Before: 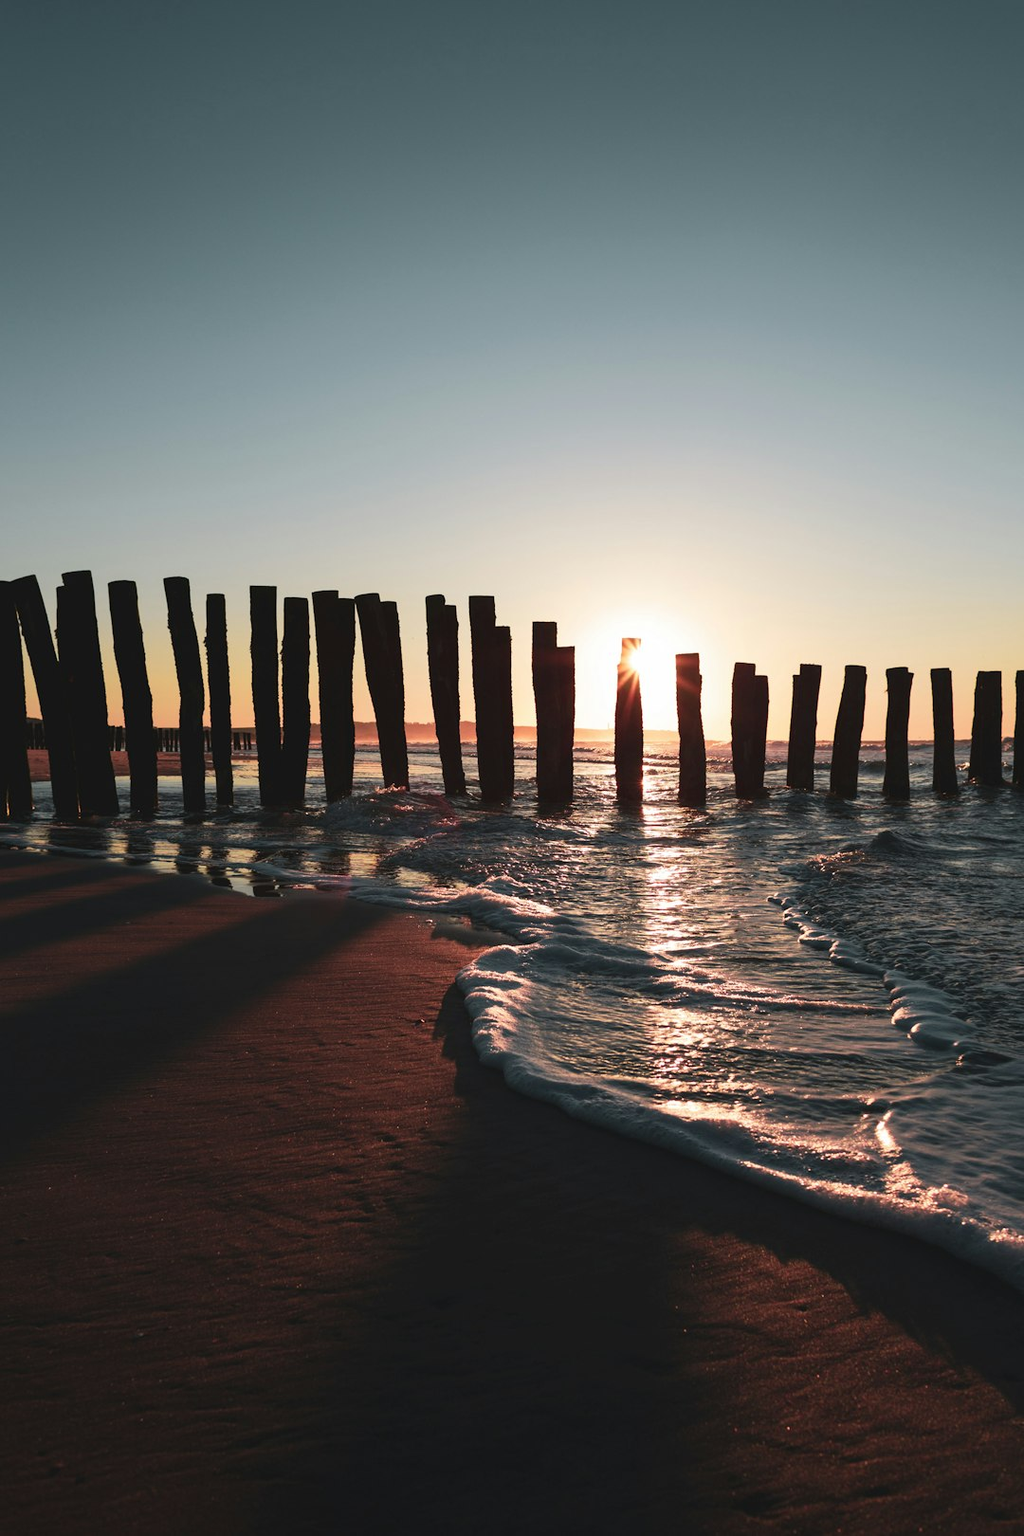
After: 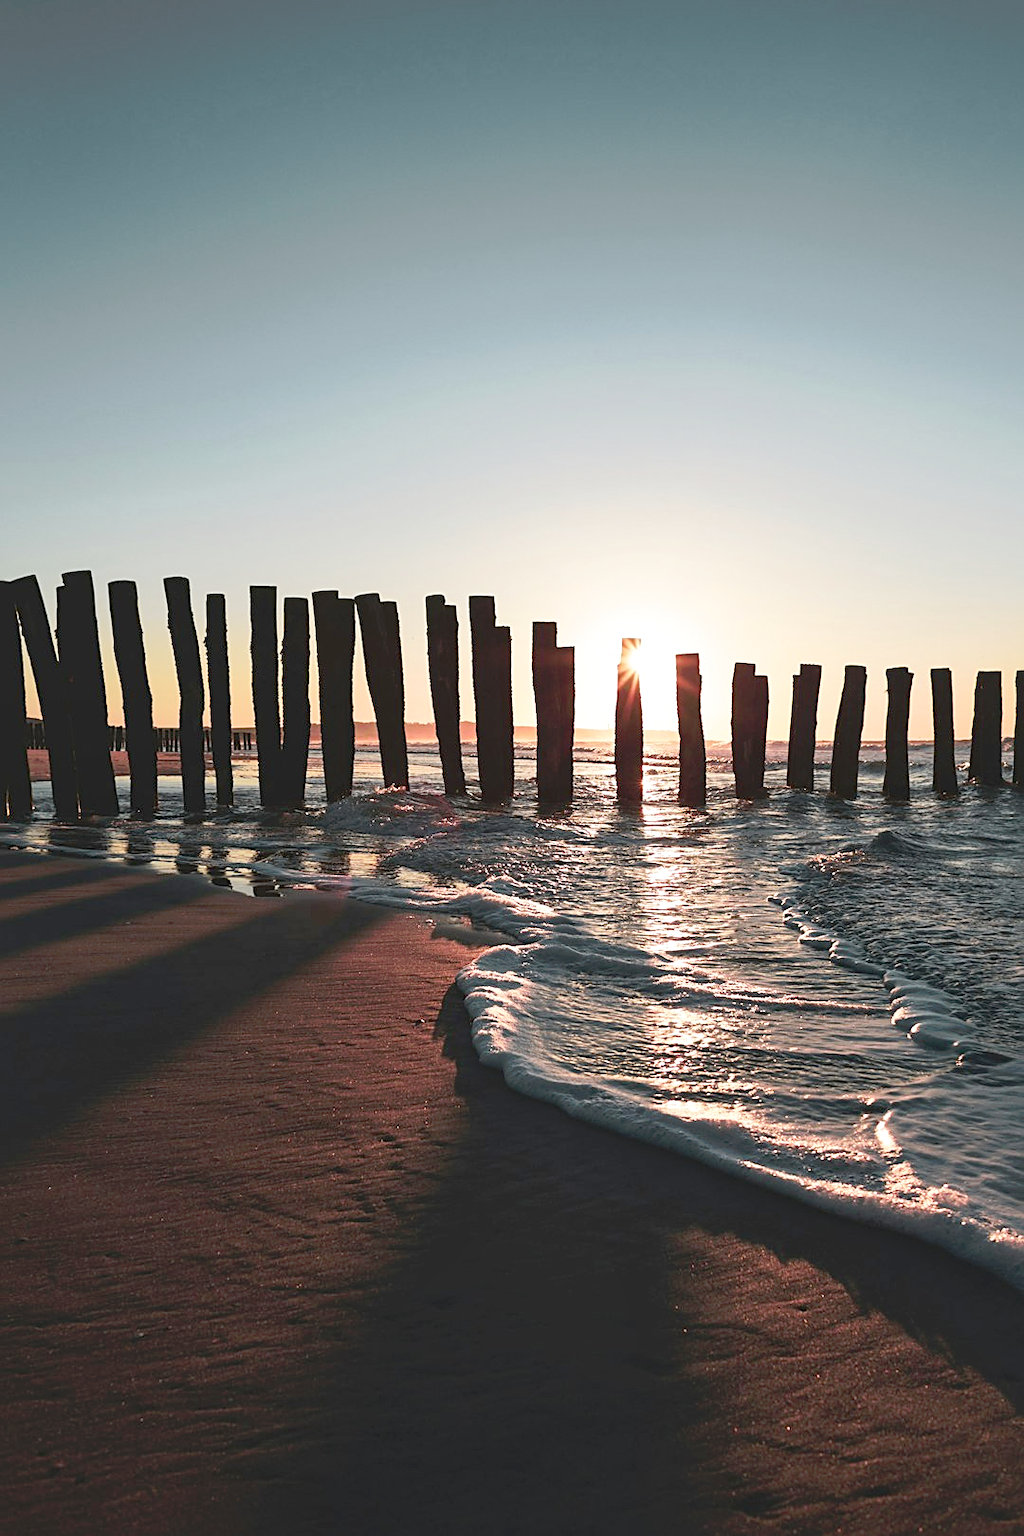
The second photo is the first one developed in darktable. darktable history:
sharpen: on, module defaults
local contrast: mode bilateral grid, contrast 20, coarseness 50, detail 130%, midtone range 0.2
tone curve: curves: ch0 [(0, 0) (0.003, 0.013) (0.011, 0.017) (0.025, 0.035) (0.044, 0.093) (0.069, 0.146) (0.1, 0.179) (0.136, 0.243) (0.177, 0.294) (0.224, 0.332) (0.277, 0.412) (0.335, 0.454) (0.399, 0.531) (0.468, 0.611) (0.543, 0.669) (0.623, 0.738) (0.709, 0.823) (0.801, 0.881) (0.898, 0.951) (1, 1)], preserve colors none
